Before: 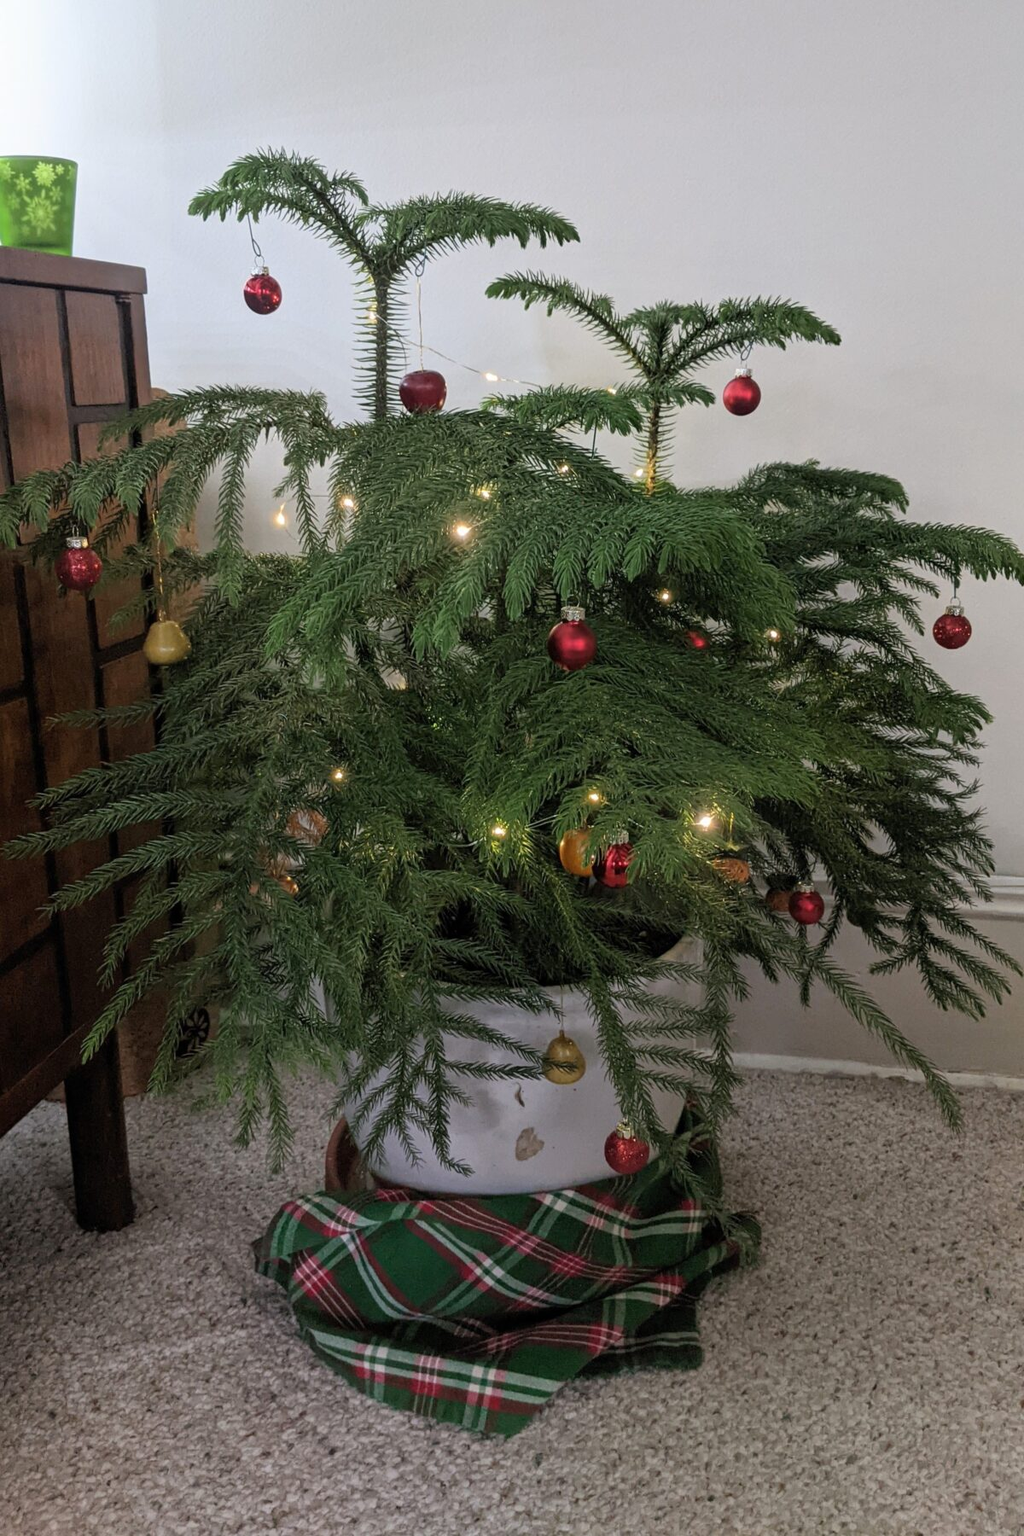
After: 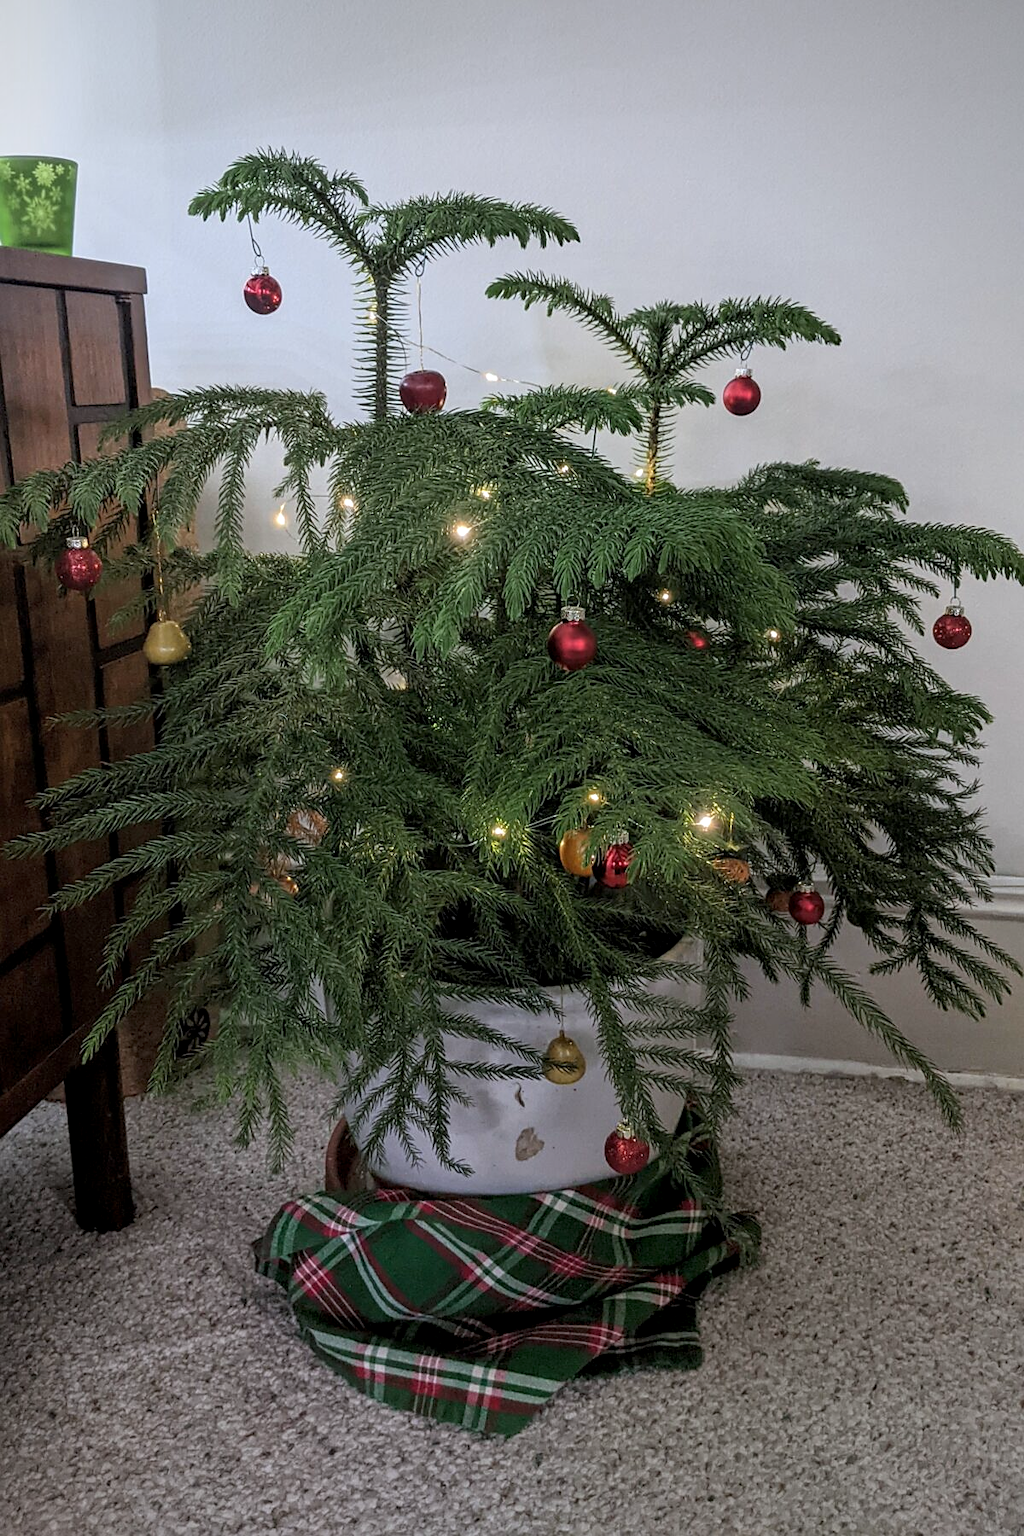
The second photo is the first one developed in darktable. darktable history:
white balance: red 0.98, blue 1.034
local contrast: on, module defaults
vignetting: fall-off radius 60.92%
sharpen: radius 1.864, amount 0.398, threshold 1.271
